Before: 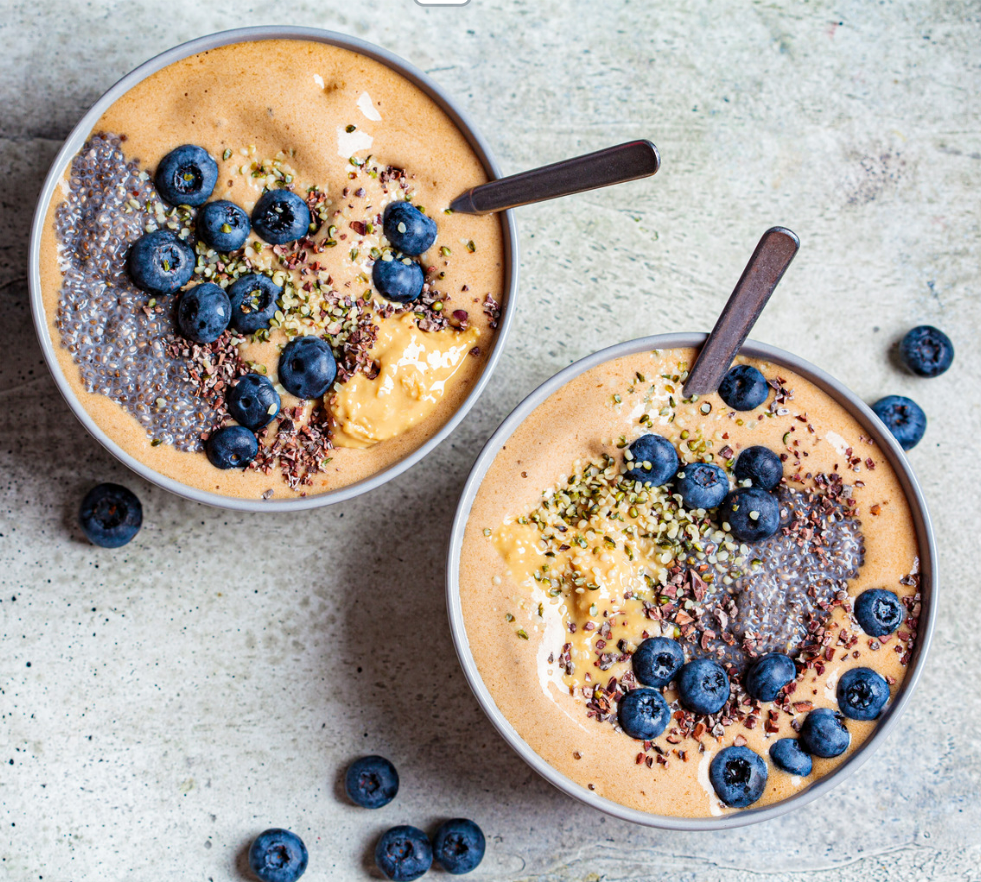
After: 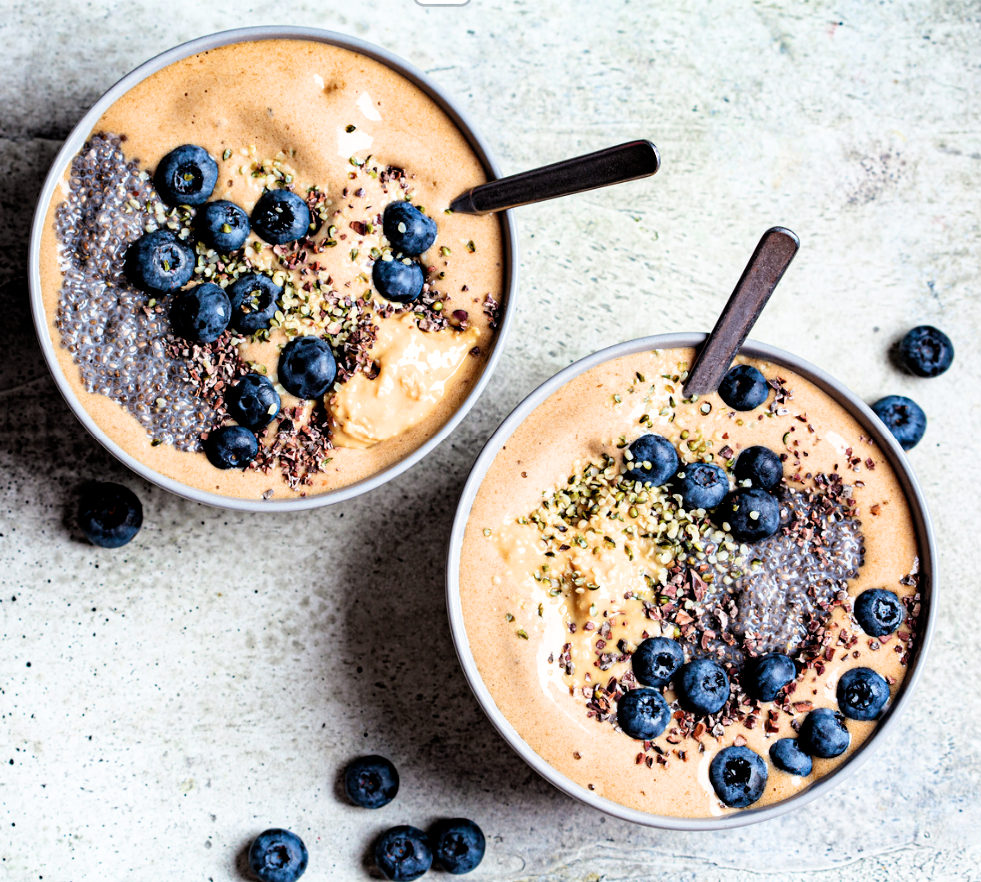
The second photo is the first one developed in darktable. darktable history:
filmic rgb: black relative exposure -5.6 EV, white relative exposure 2.48 EV, target black luminance 0%, hardness 4.51, latitude 66.97%, contrast 1.453, shadows ↔ highlights balance -4.14%
